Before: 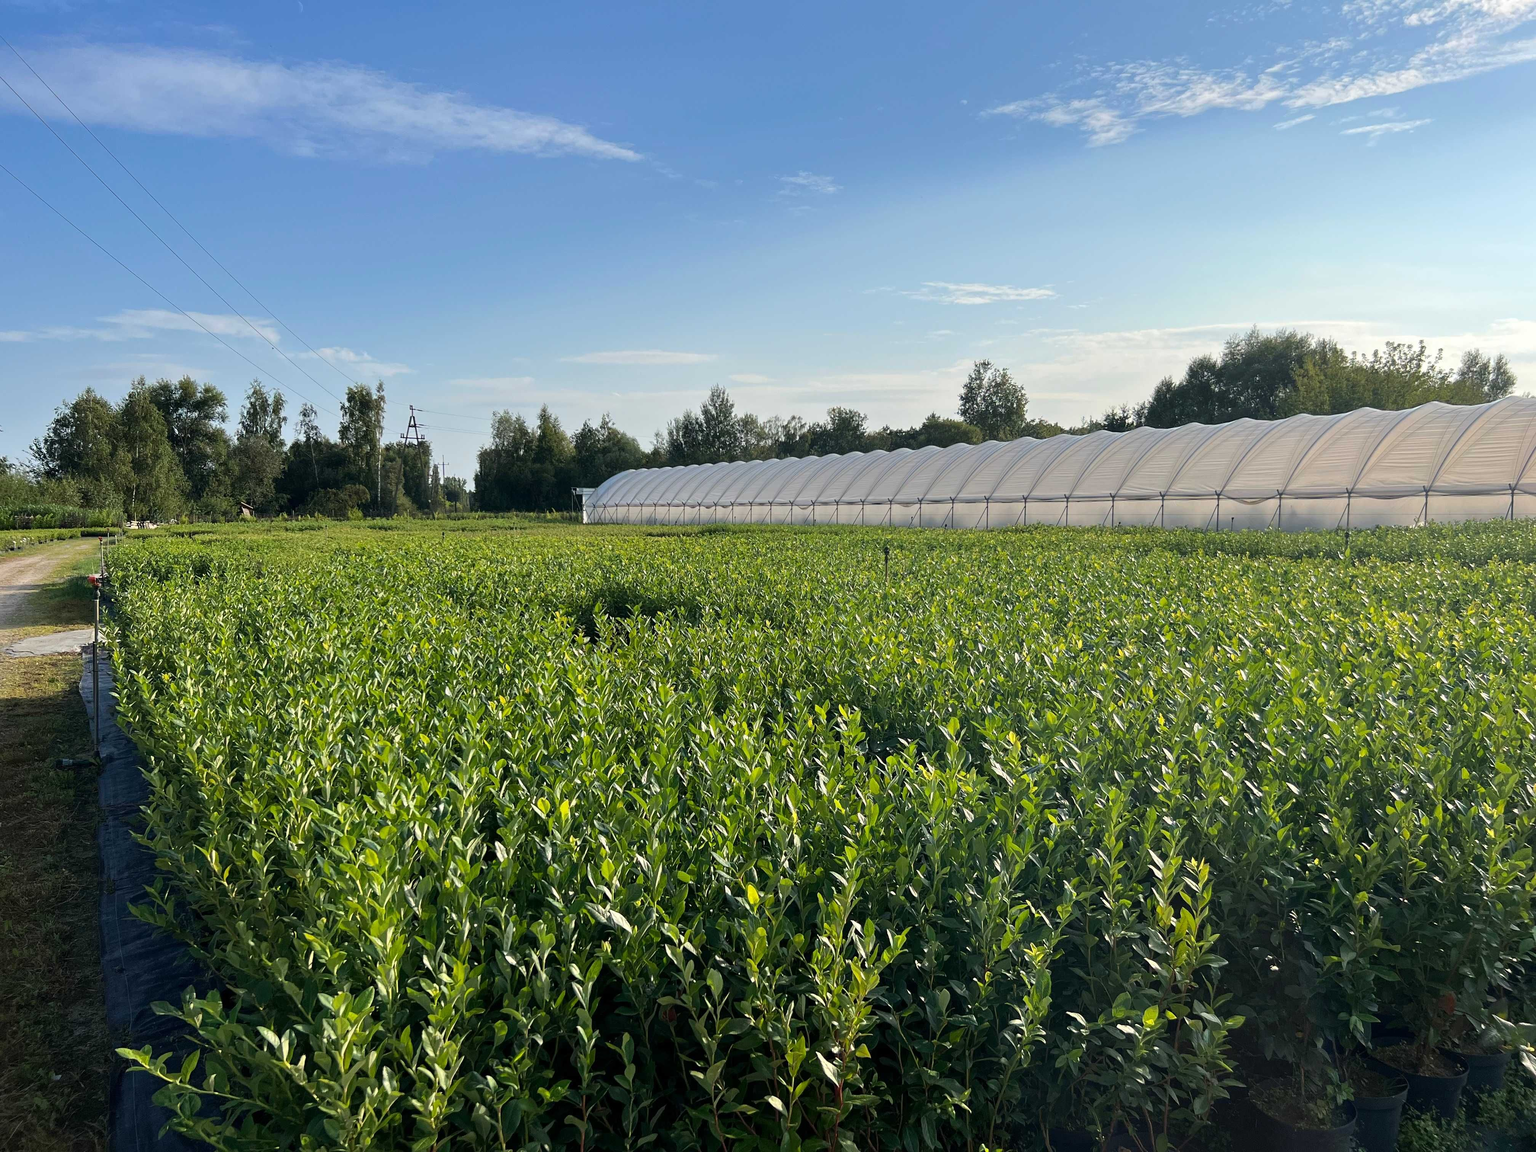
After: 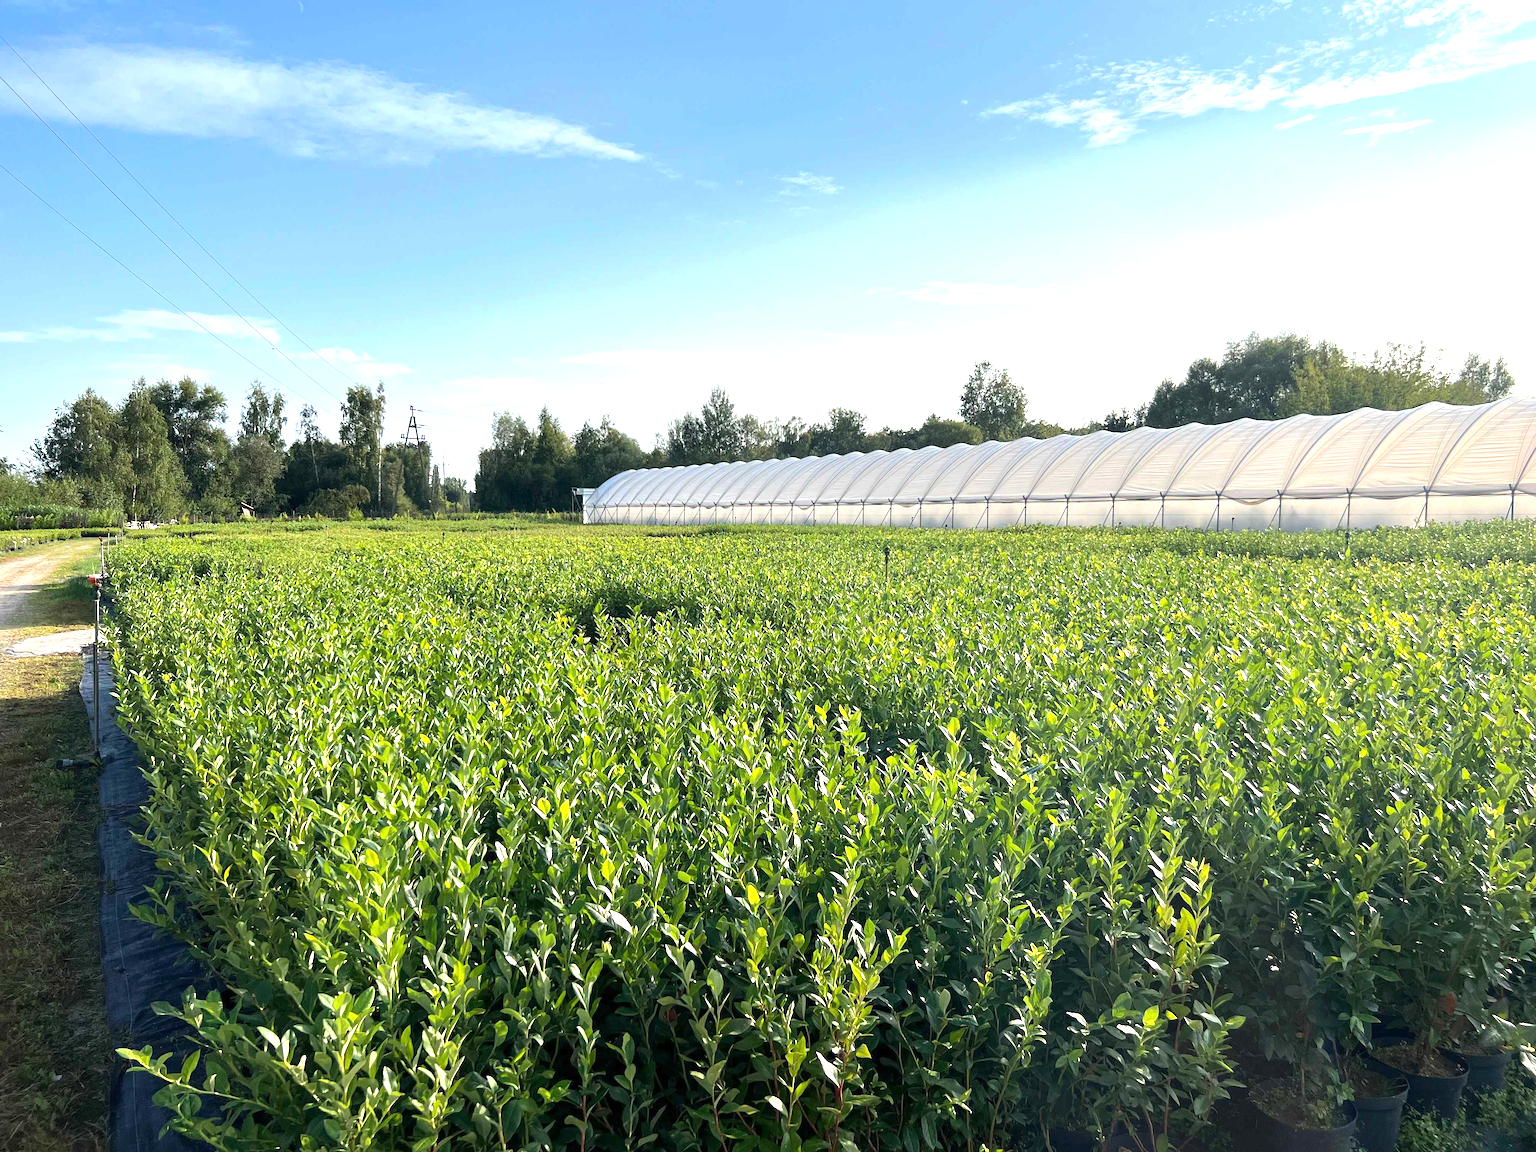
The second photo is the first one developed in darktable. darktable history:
exposure: exposure 1.091 EV, compensate highlight preservation false
